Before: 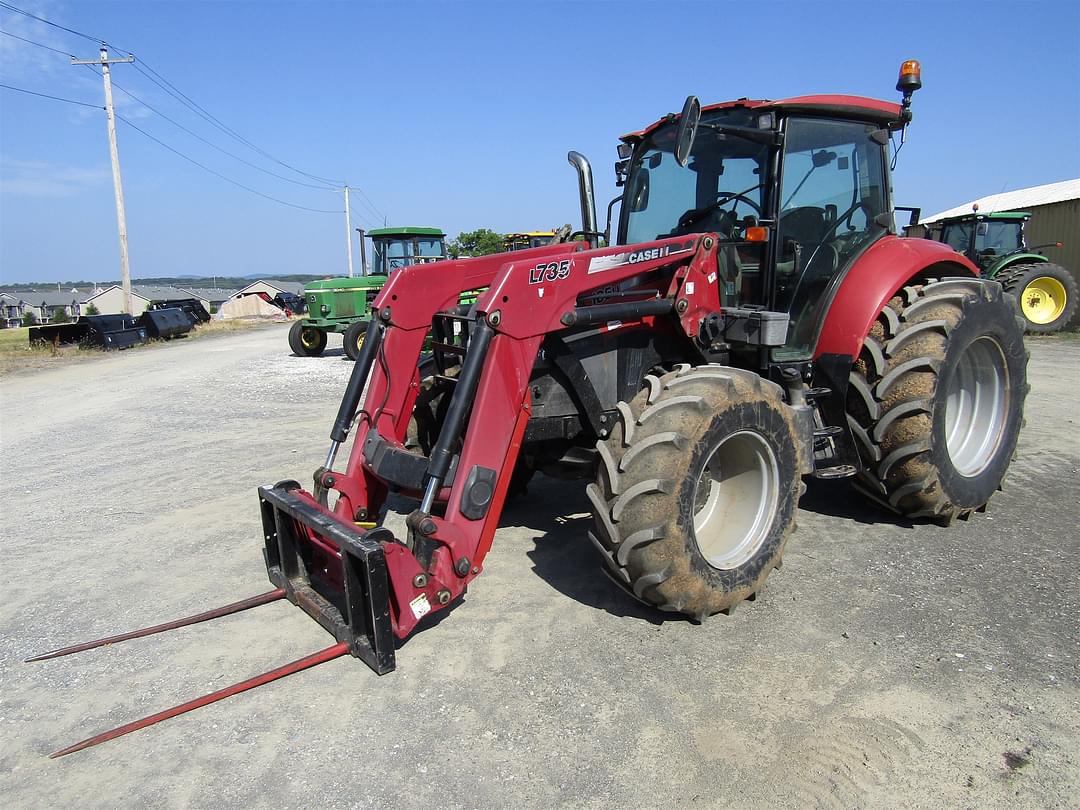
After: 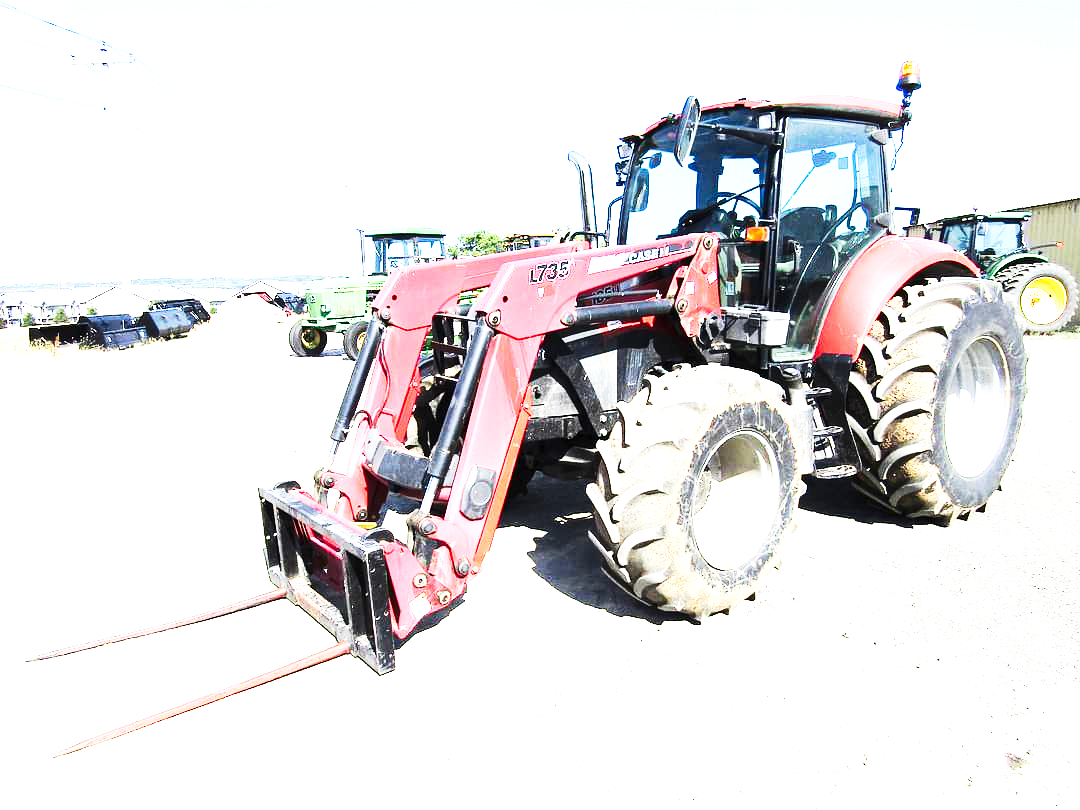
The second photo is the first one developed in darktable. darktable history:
base curve: curves: ch0 [(0, 0) (0.005, 0.002) (0.193, 0.295) (0.399, 0.664) (0.75, 0.928) (1, 1)], preserve colors none
tone curve: curves: ch0 [(0, 0) (0.227, 0.17) (0.766, 0.774) (1, 1)]; ch1 [(0, 0) (0.114, 0.127) (0.437, 0.452) (0.498, 0.498) (0.529, 0.541) (0.579, 0.589) (1, 1)]; ch2 [(0, 0) (0.233, 0.259) (0.493, 0.492) (0.587, 0.573) (1, 1)], preserve colors none
exposure: black level correction 0, exposure 2.1 EV, compensate highlight preservation false
tone equalizer: -8 EV -0.429 EV, -7 EV -0.355 EV, -6 EV -0.351 EV, -5 EV -0.194 EV, -3 EV 0.251 EV, -2 EV 0.329 EV, -1 EV 0.407 EV, +0 EV 0.44 EV, edges refinement/feathering 500, mask exposure compensation -1.57 EV, preserve details no
